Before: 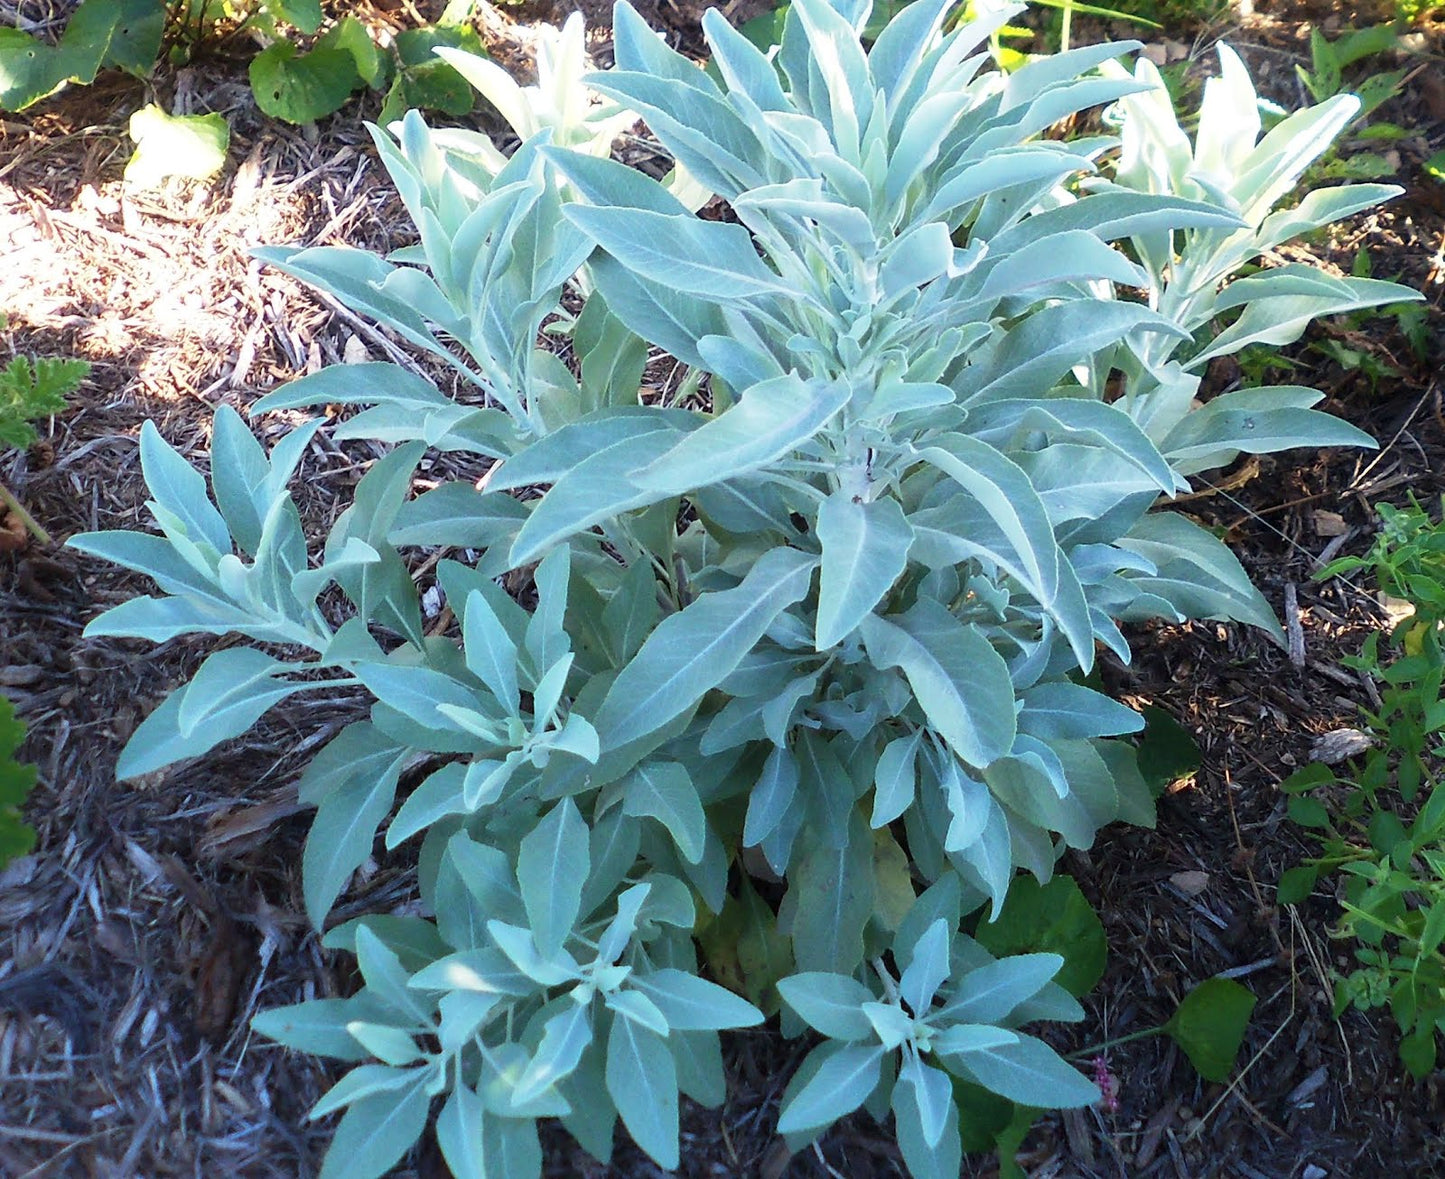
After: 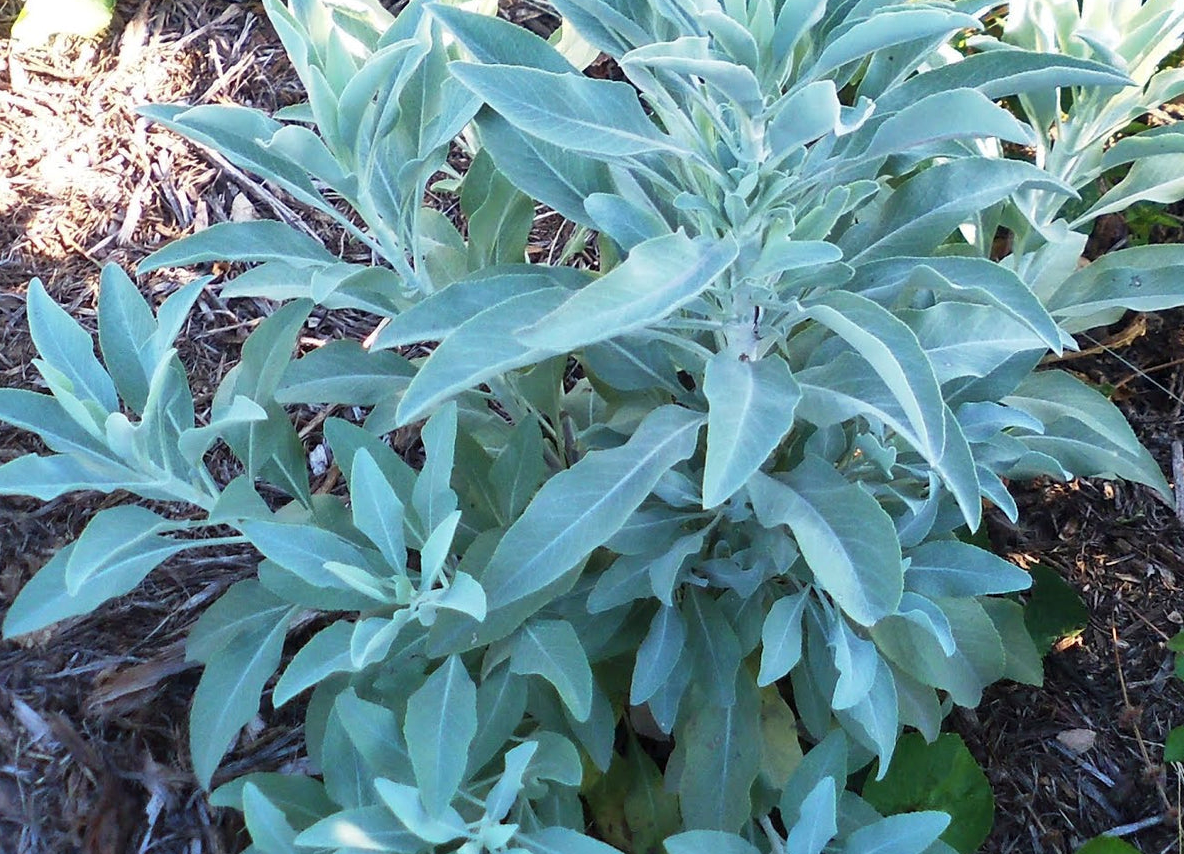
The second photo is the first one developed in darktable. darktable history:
crop: left 7.869%, top 12.128%, right 10.194%, bottom 15.433%
shadows and highlights: white point adjustment 0.057, soften with gaussian
